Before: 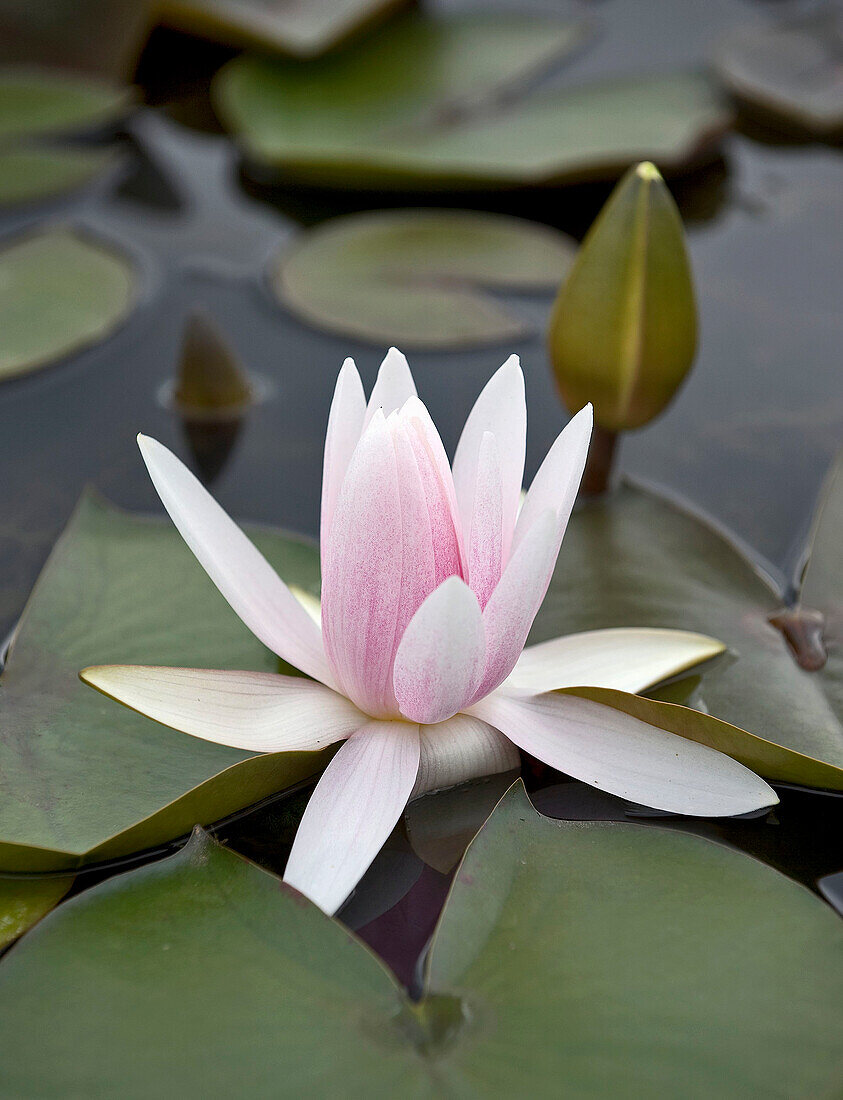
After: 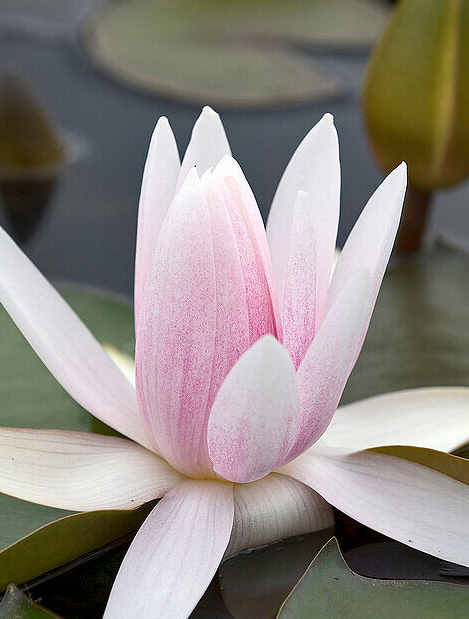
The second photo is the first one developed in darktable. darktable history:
crop and rotate: left 22.151%, top 21.921%, right 22.126%, bottom 21.749%
